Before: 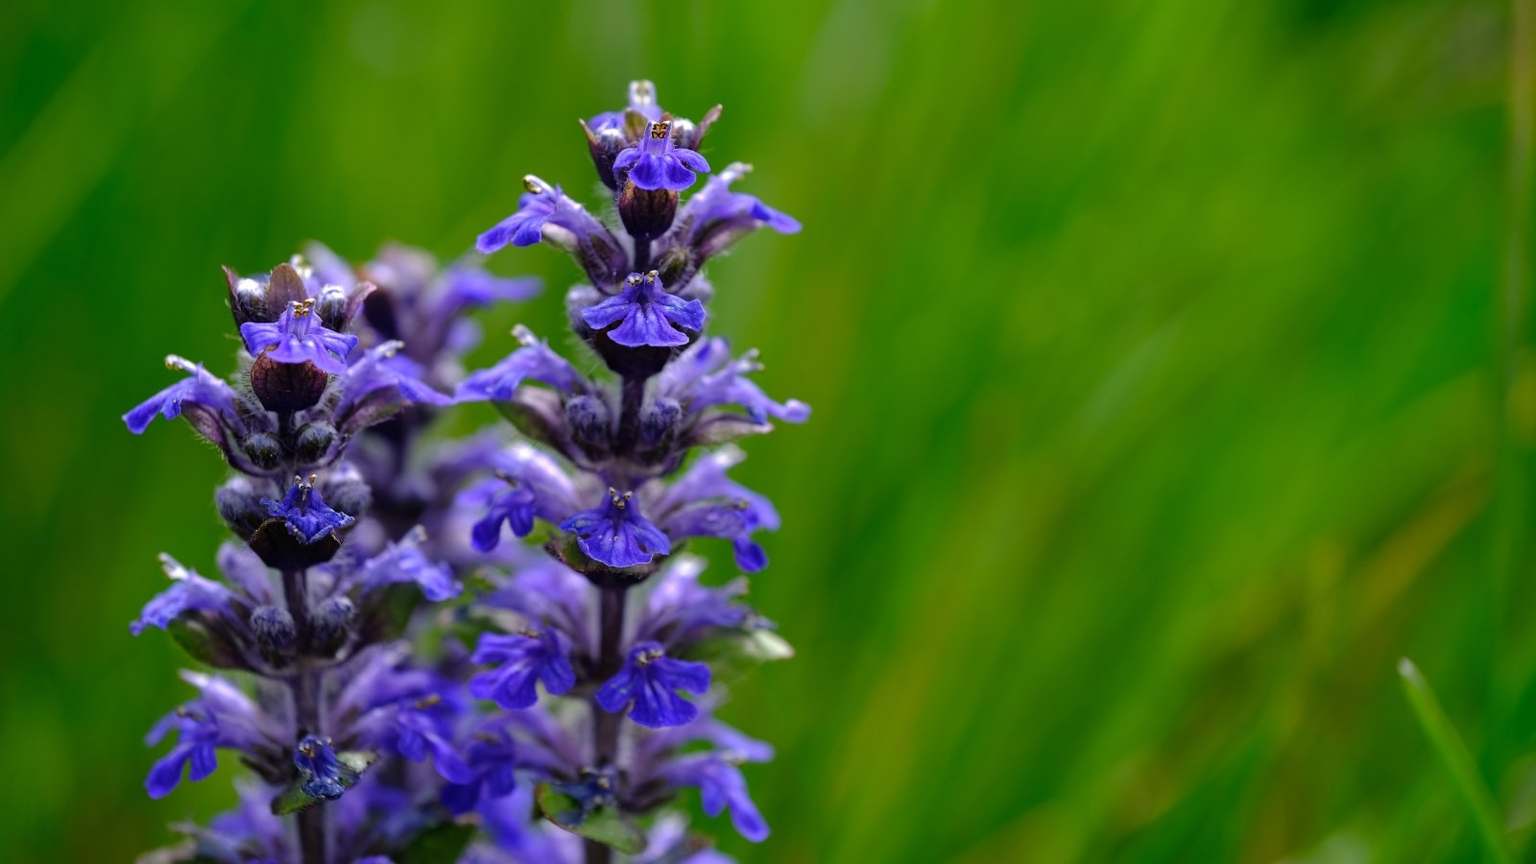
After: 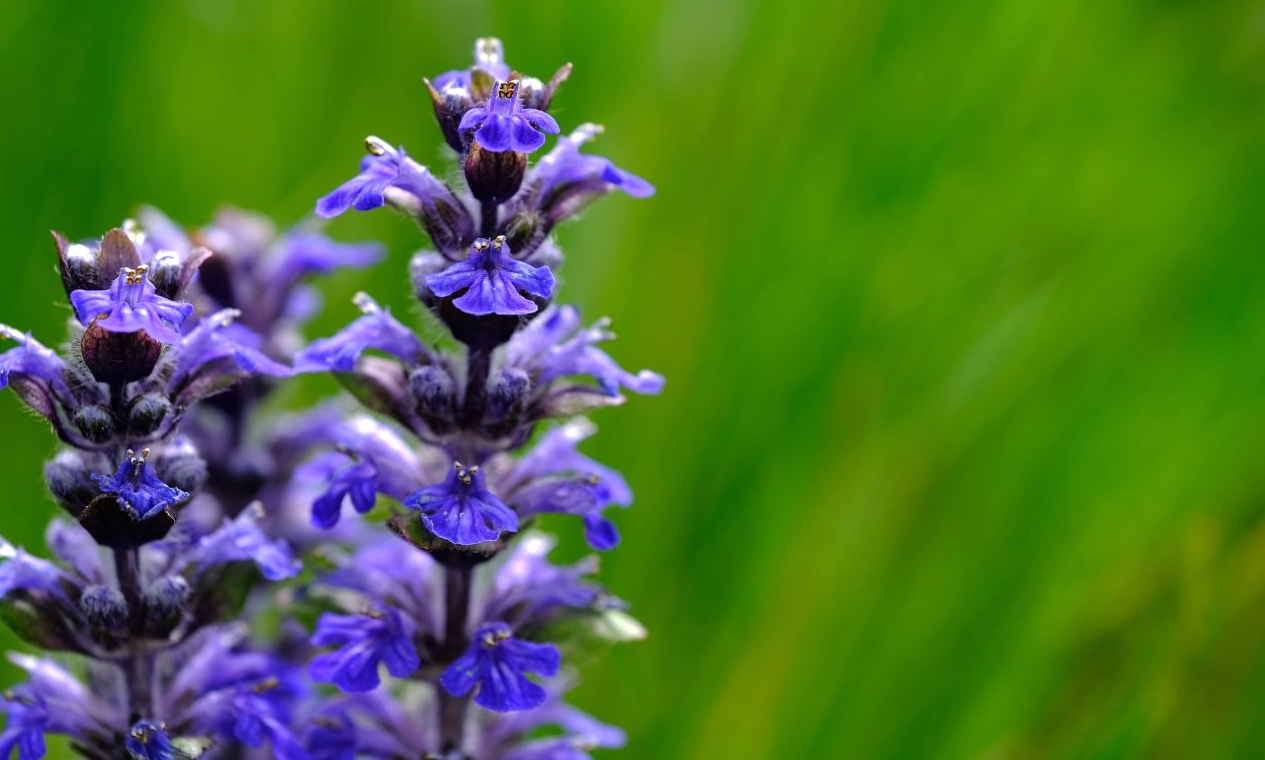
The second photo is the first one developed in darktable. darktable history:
crop: left 11.305%, top 5.13%, right 9.574%, bottom 10.341%
tone equalizer: -8 EV -0.449 EV, -7 EV -0.359 EV, -6 EV -0.354 EV, -5 EV -0.25 EV, -3 EV 0.214 EV, -2 EV 0.307 EV, -1 EV 0.375 EV, +0 EV 0.399 EV
